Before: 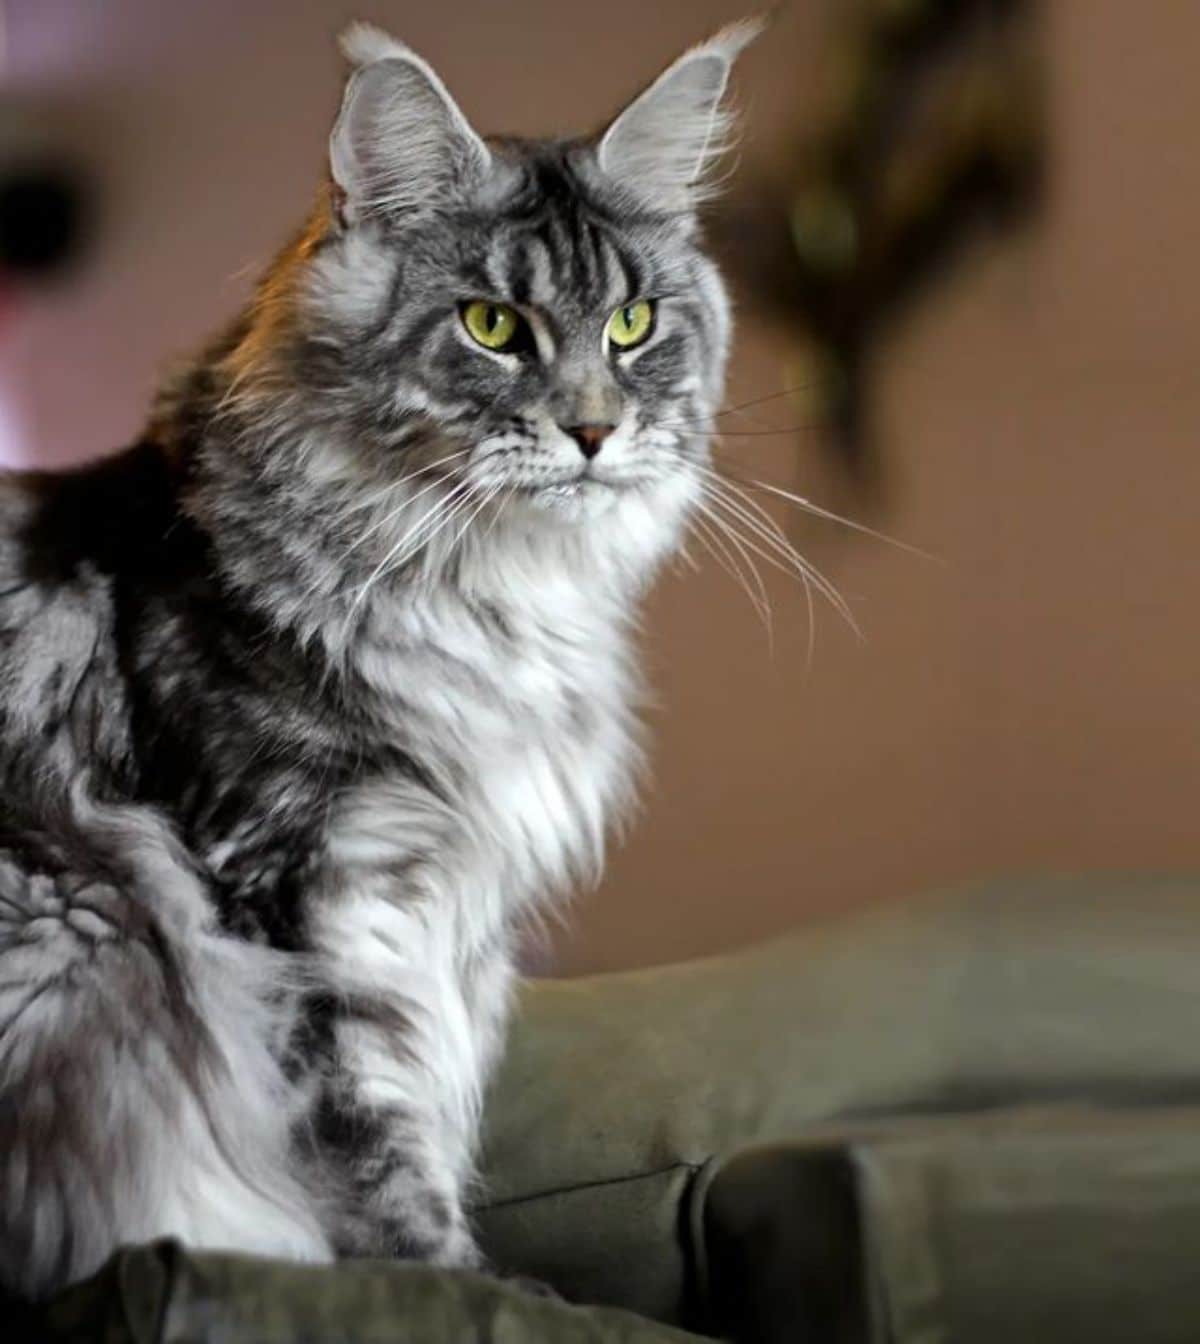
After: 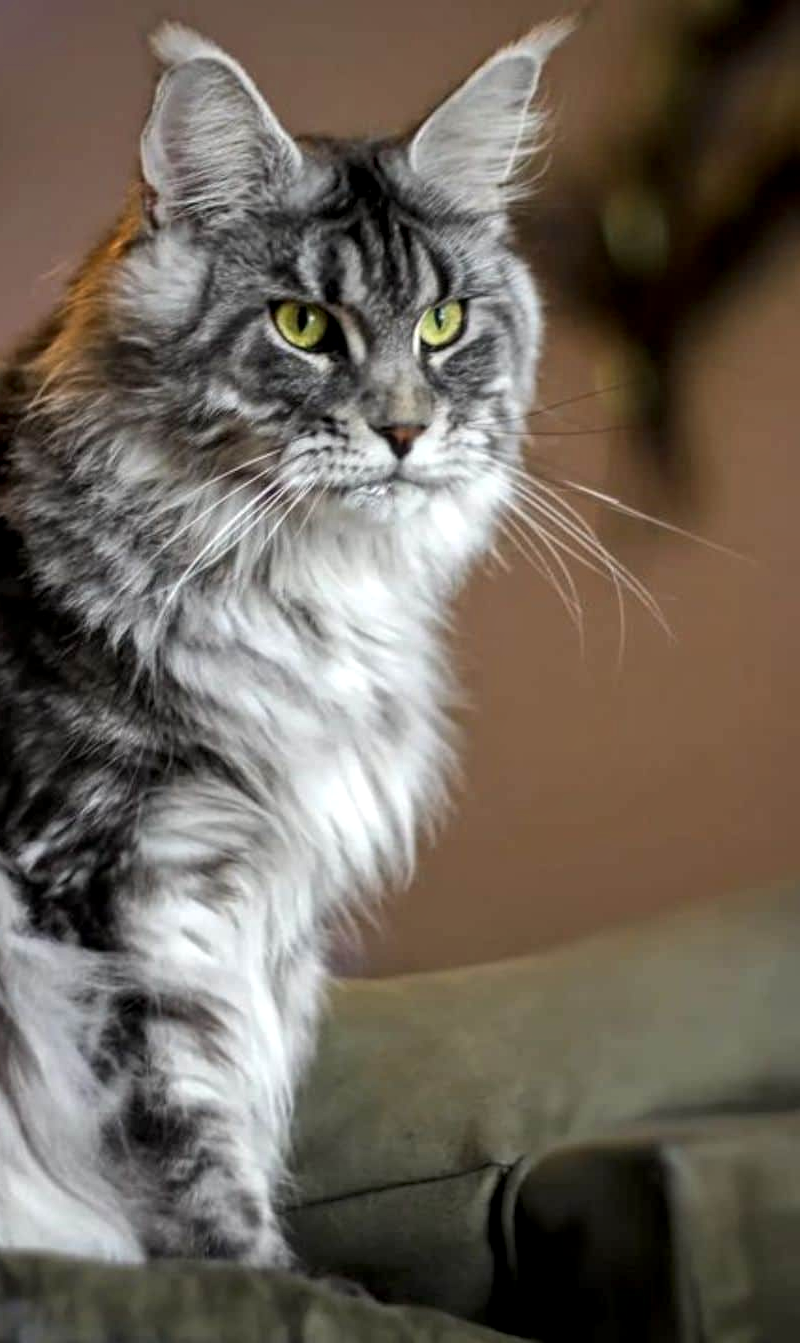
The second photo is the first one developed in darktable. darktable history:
crop and rotate: left 15.754%, right 17.579%
local contrast: on, module defaults
